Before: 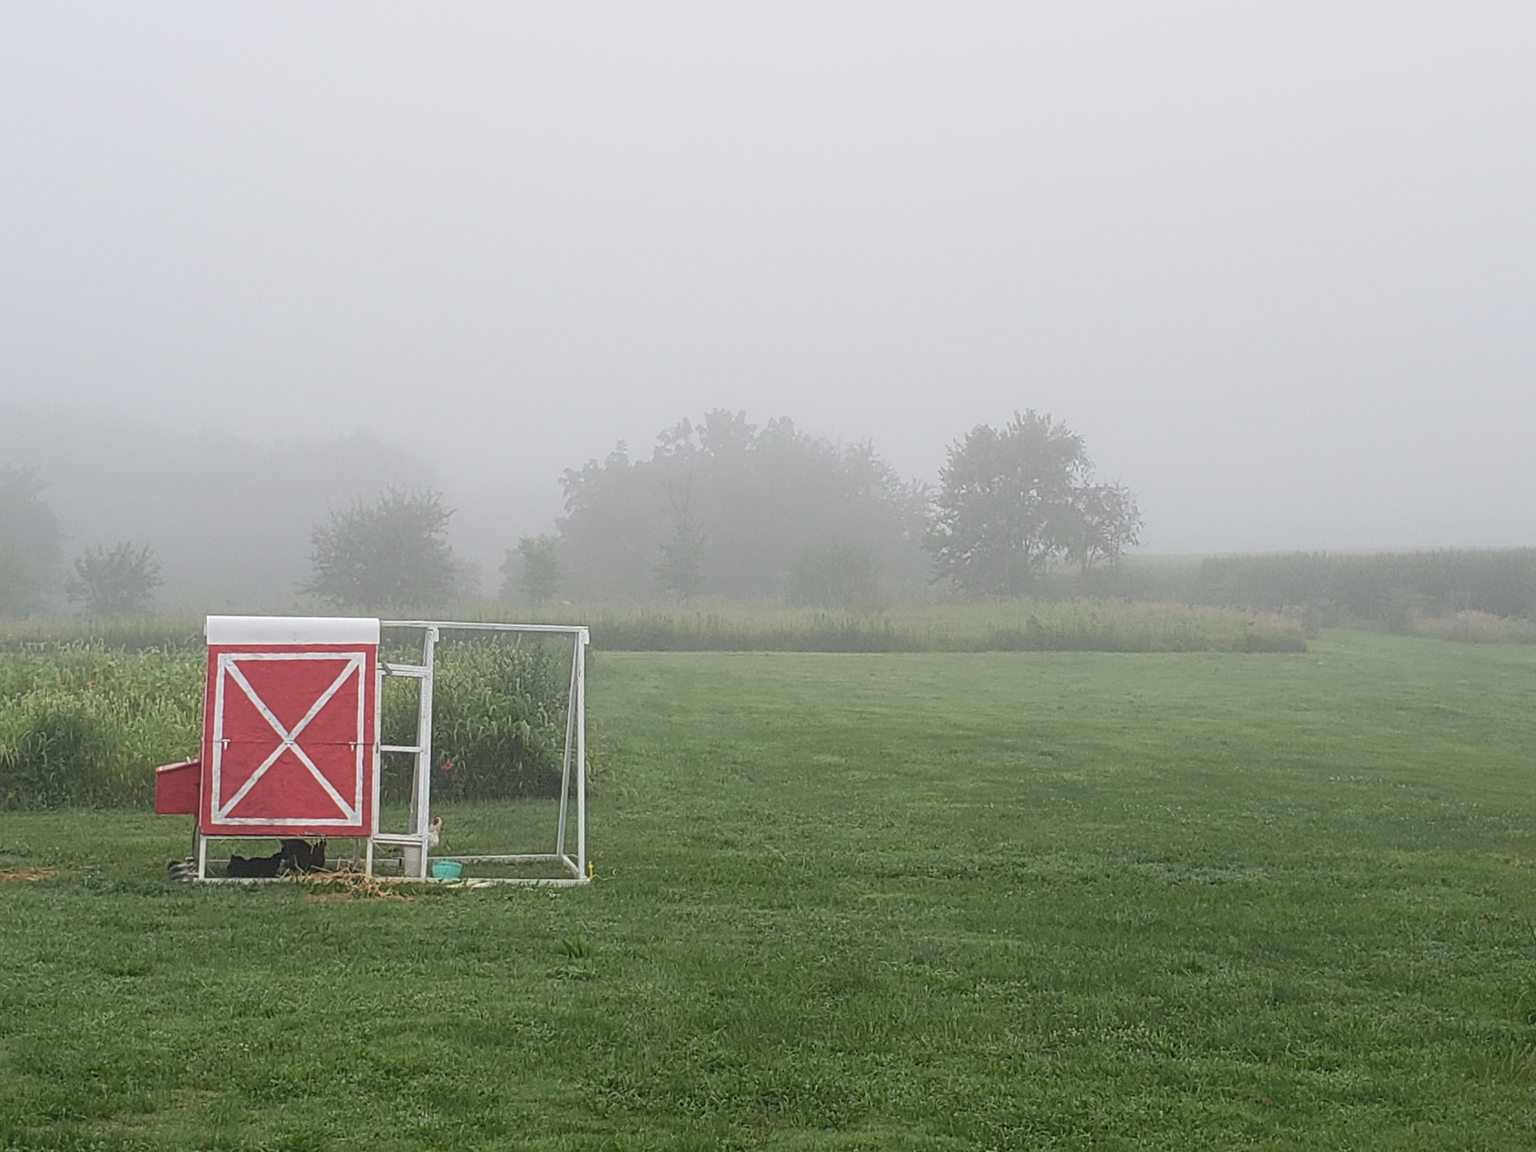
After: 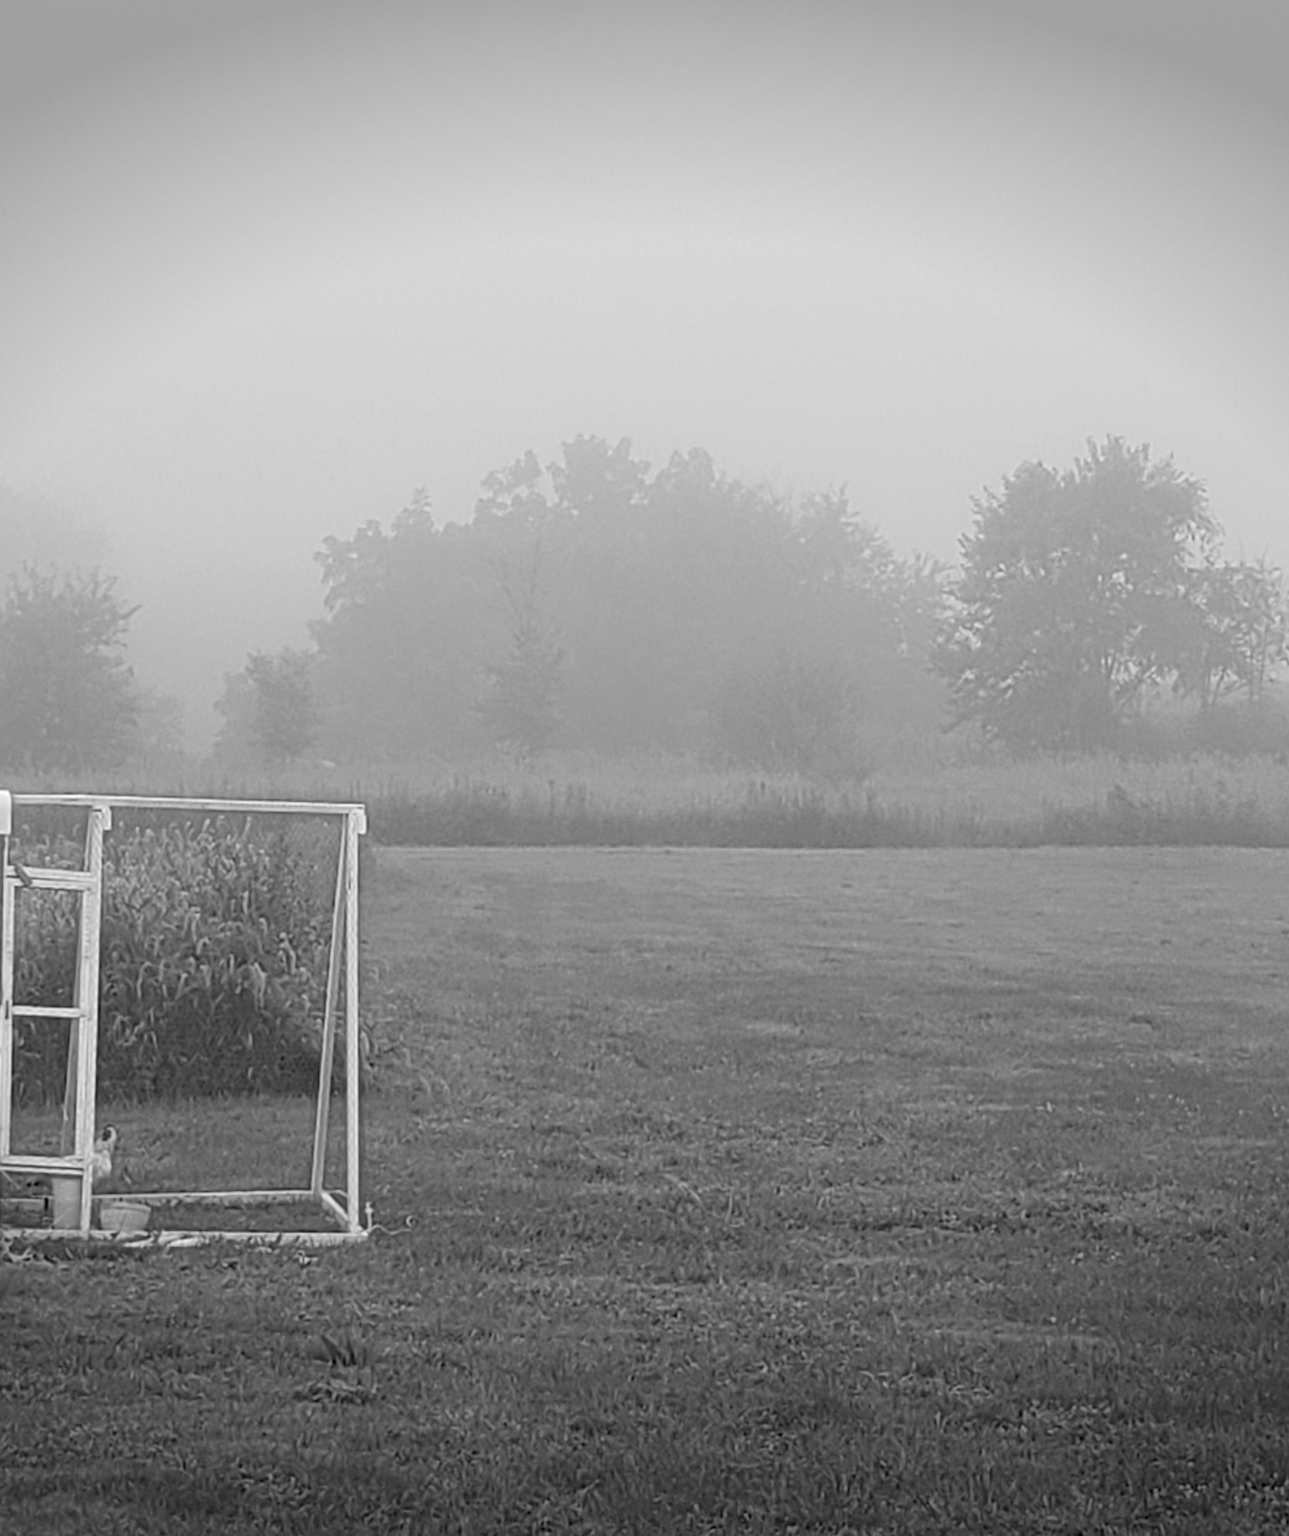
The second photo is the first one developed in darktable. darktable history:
crop and rotate: angle 0.023°, left 24.316%, top 13.223%, right 26.144%, bottom 8.085%
exposure: black level correction 0.009, exposure 0.016 EV, compensate highlight preservation false
vignetting: fall-off start 99.89%, width/height ratio 1.308
contrast brightness saturation: saturation -0.995
